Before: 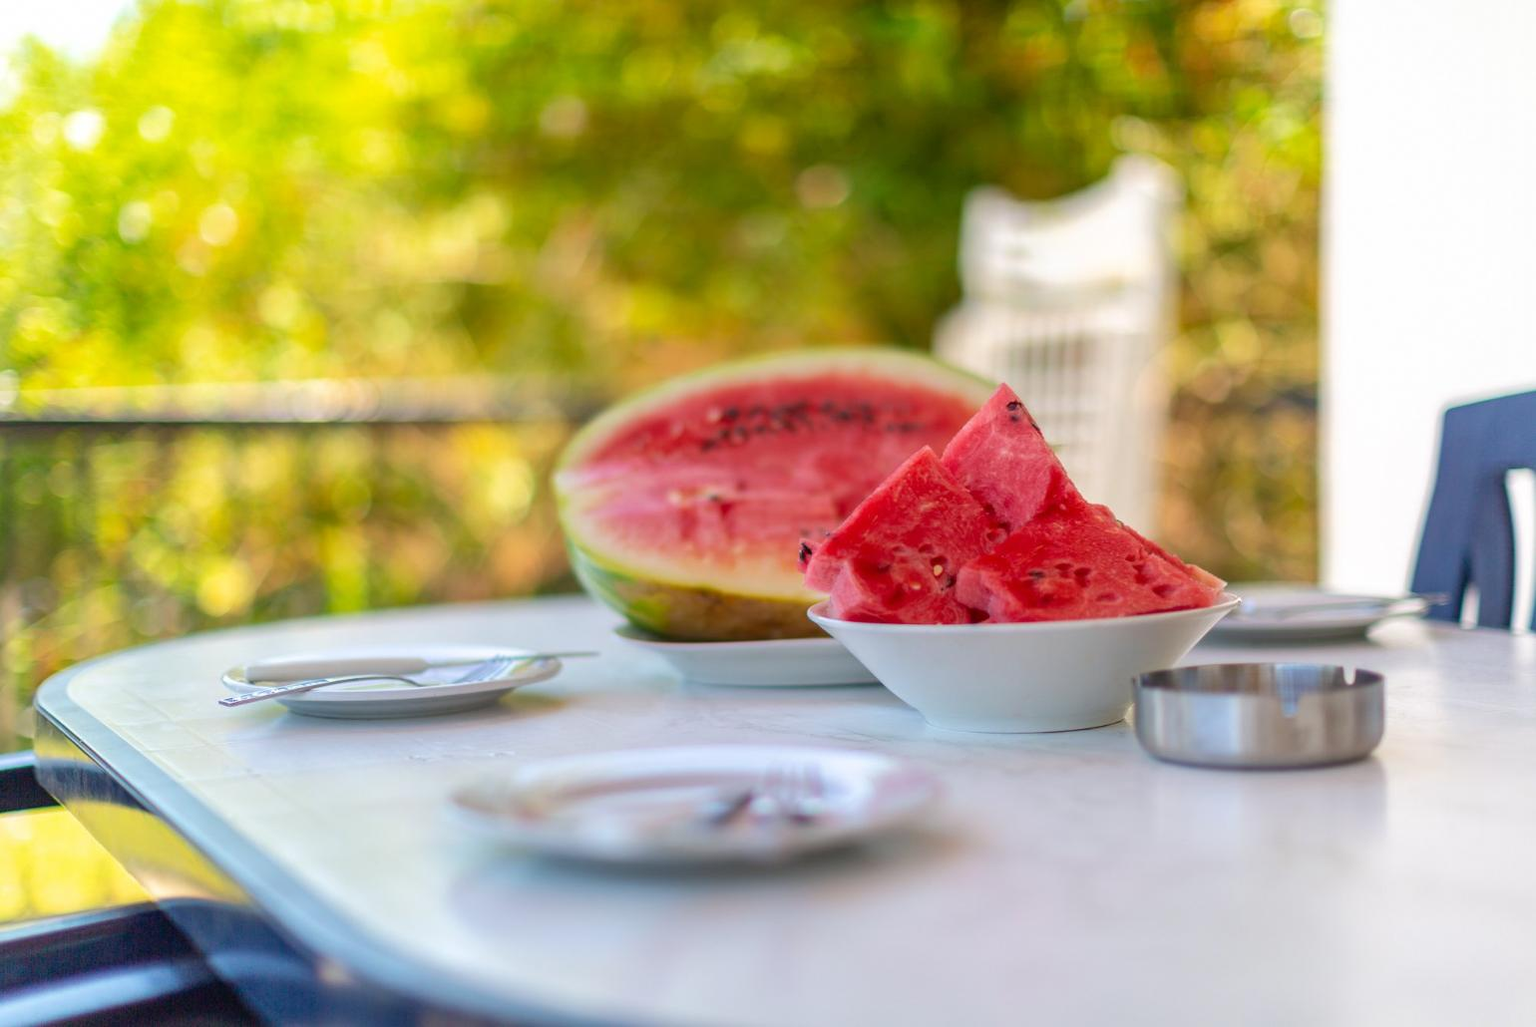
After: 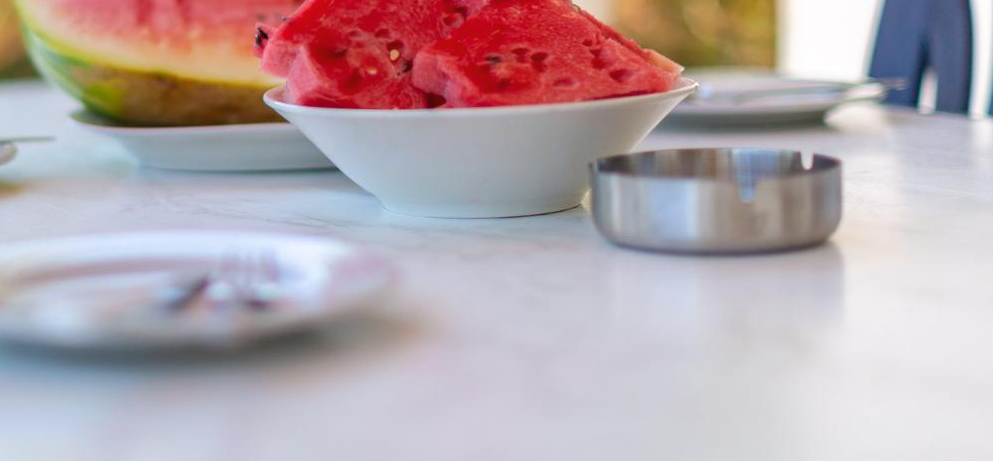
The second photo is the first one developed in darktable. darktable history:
color balance rgb: global vibrance 1%, saturation formula JzAzBz (2021)
tone equalizer: on, module defaults
crop and rotate: left 35.509%, top 50.238%, bottom 4.934%
